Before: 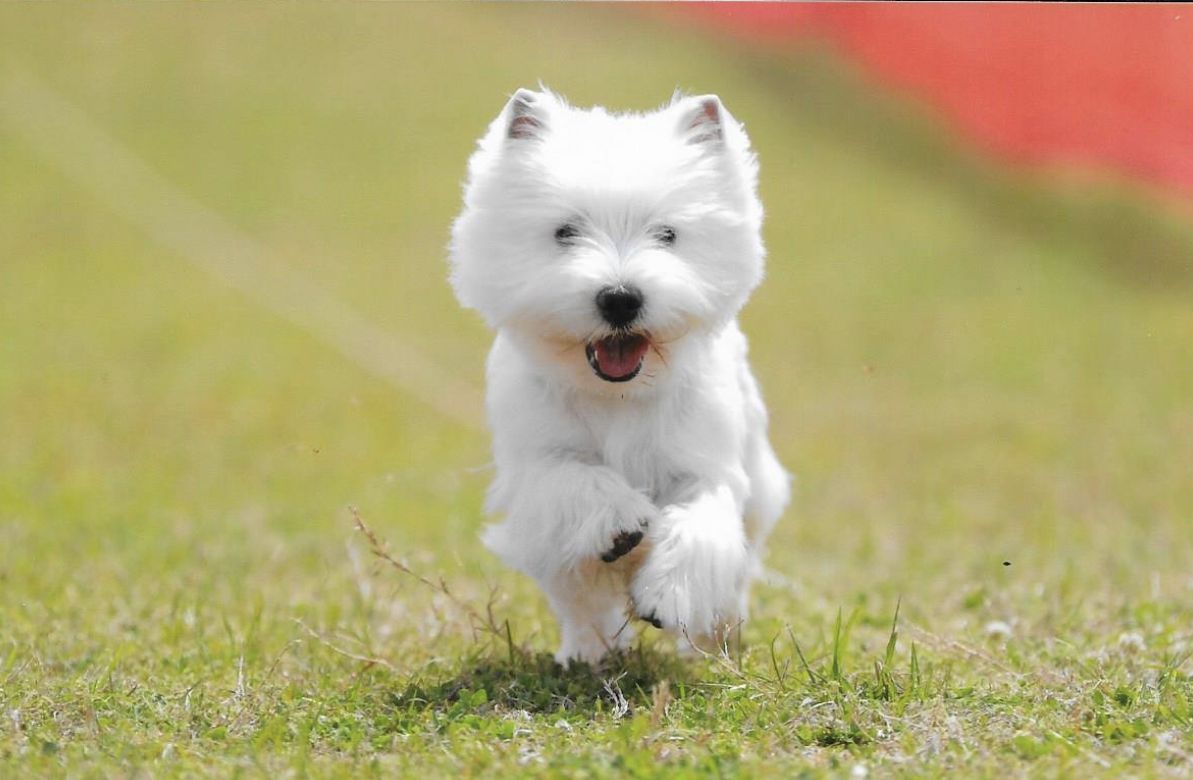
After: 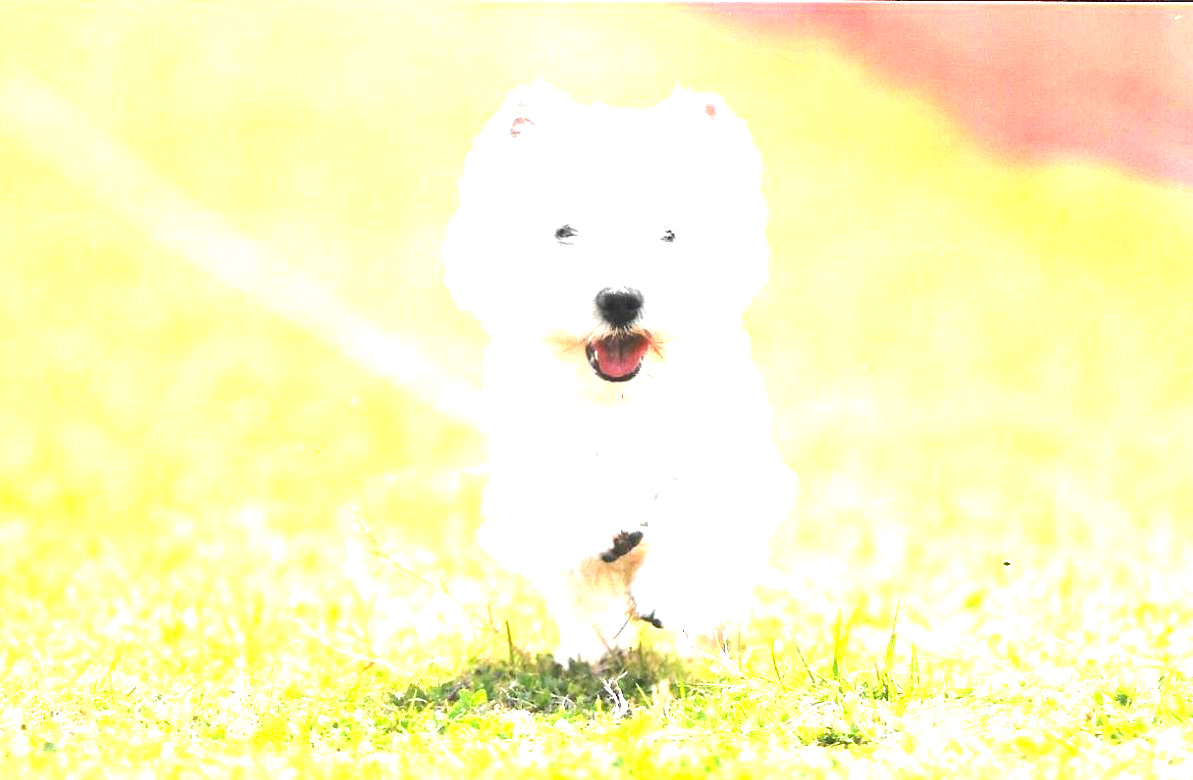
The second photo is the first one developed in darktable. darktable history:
exposure: black level correction 0, exposure 2.162 EV, compensate highlight preservation false
